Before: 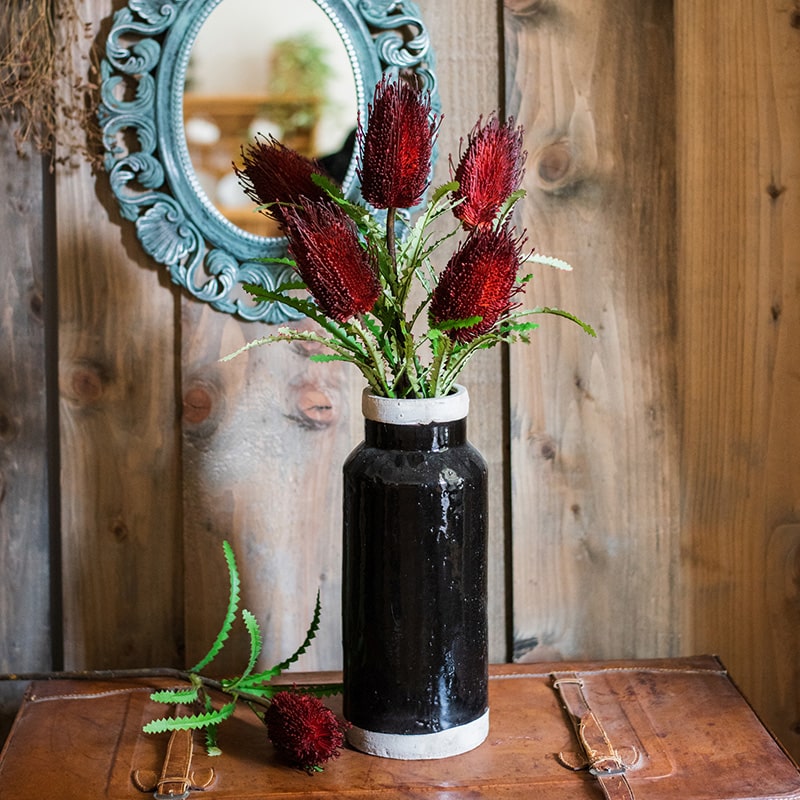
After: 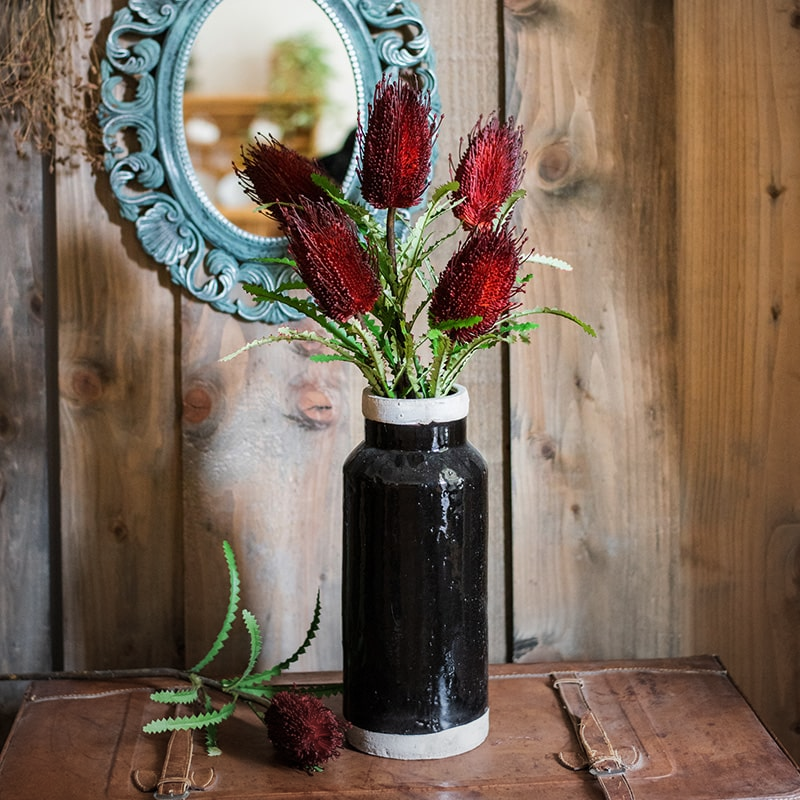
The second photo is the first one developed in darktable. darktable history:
vignetting: fall-off start 100.04%, brightness -0.179, saturation -0.301, center (-0.053, -0.352), width/height ratio 1.324
